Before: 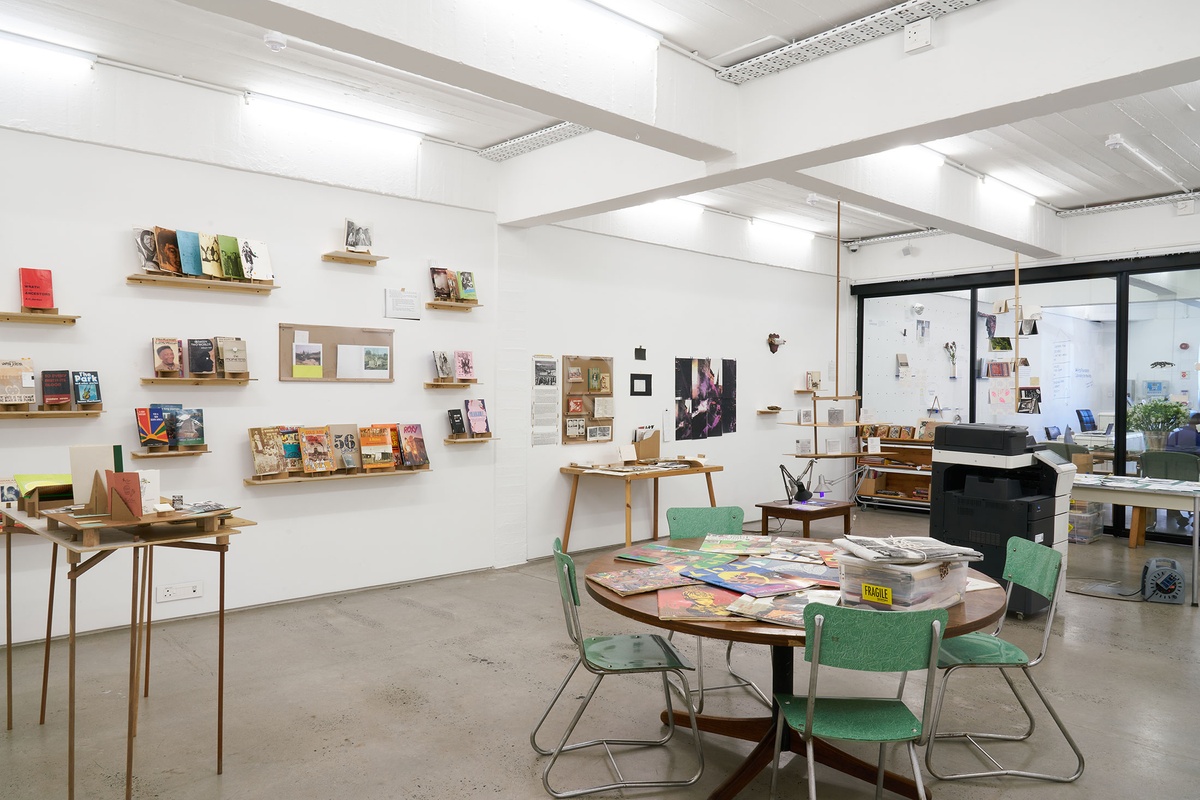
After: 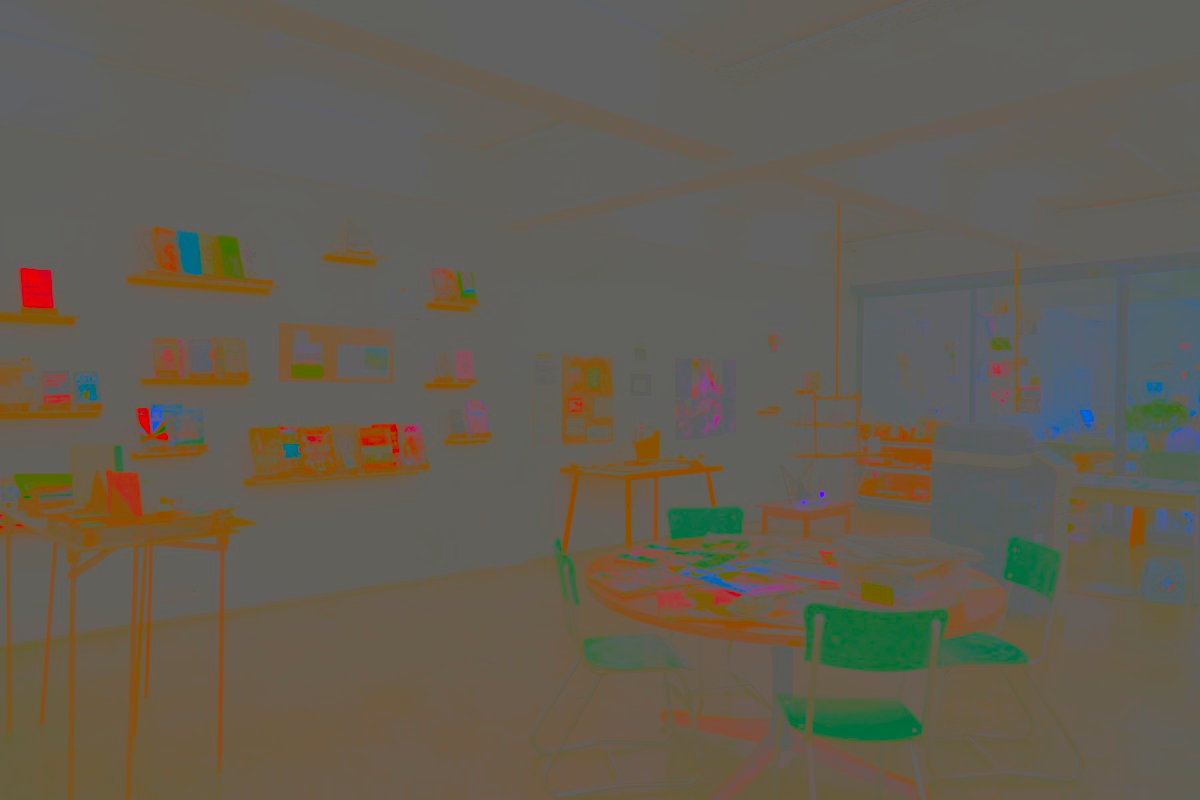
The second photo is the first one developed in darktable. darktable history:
contrast brightness saturation: contrast -0.974, brightness -0.165, saturation 0.74
